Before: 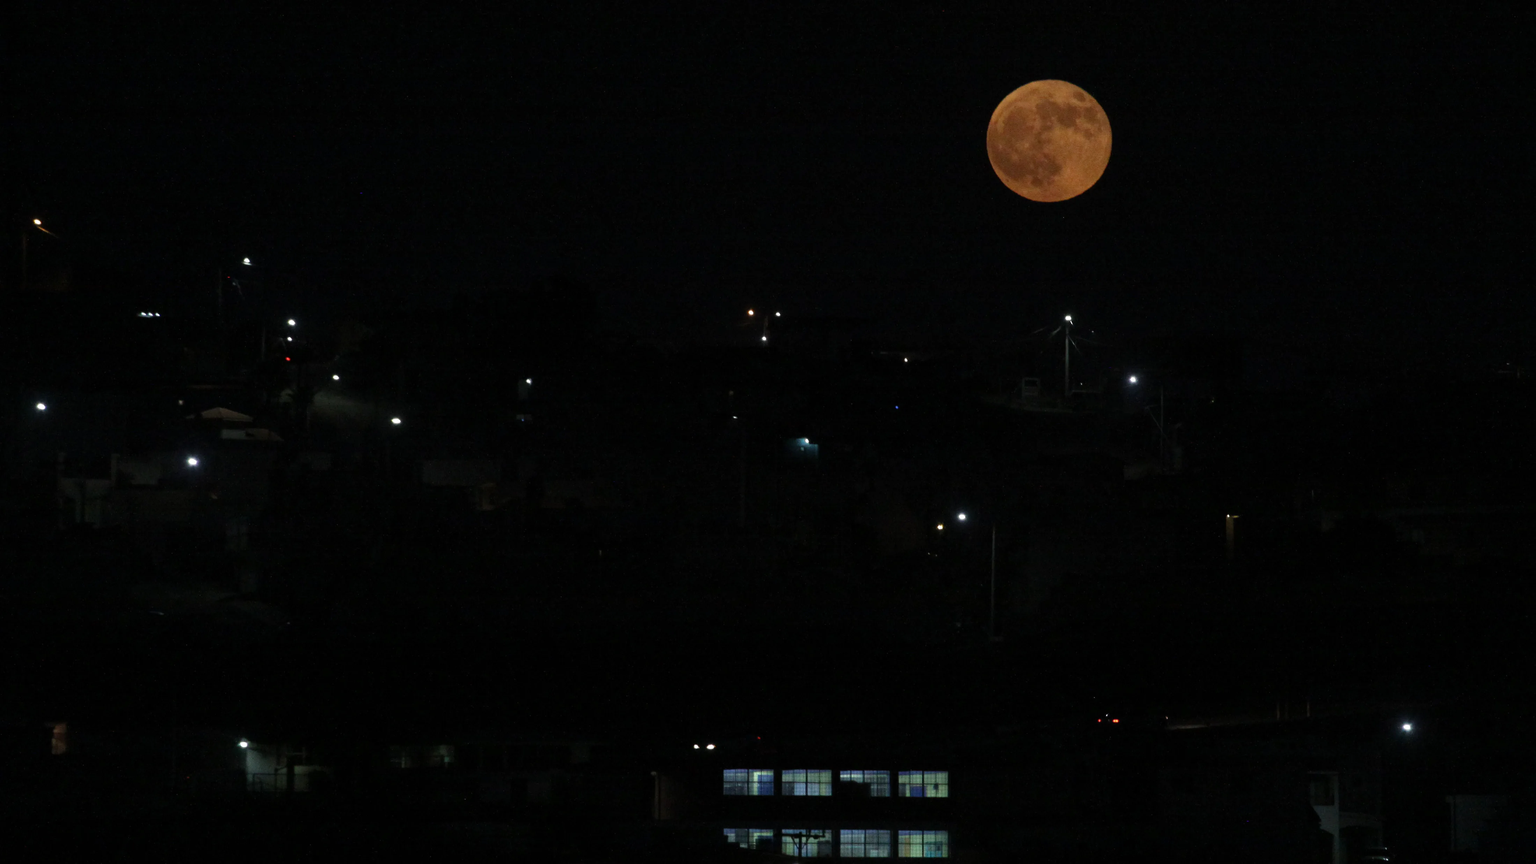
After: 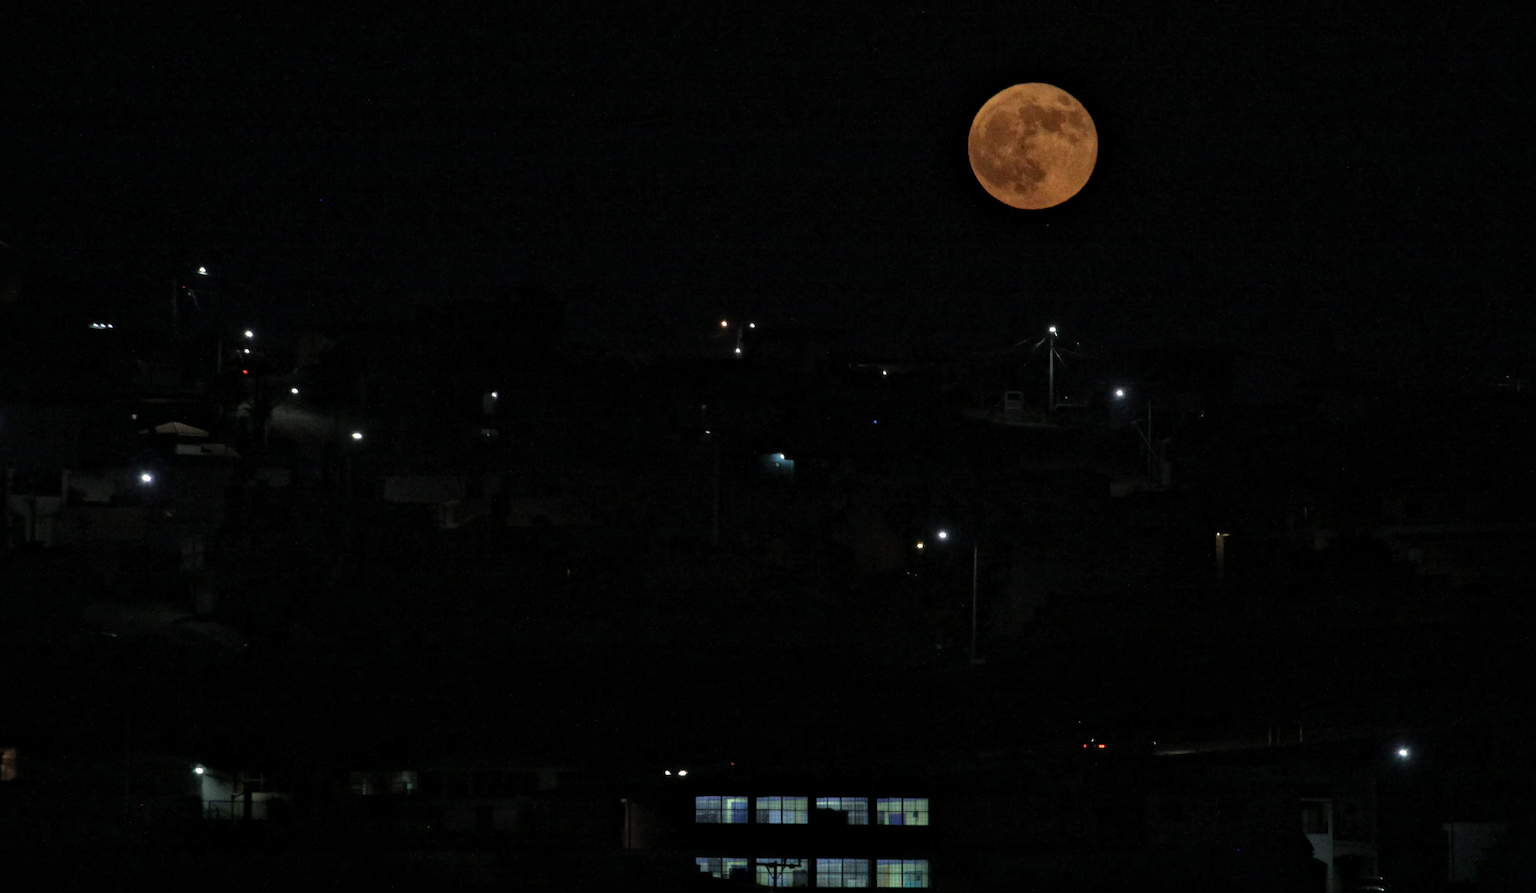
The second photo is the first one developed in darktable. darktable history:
local contrast: mode bilateral grid, contrast 20, coarseness 50, detail 149%, midtone range 0.2
crop and rotate: left 3.345%
